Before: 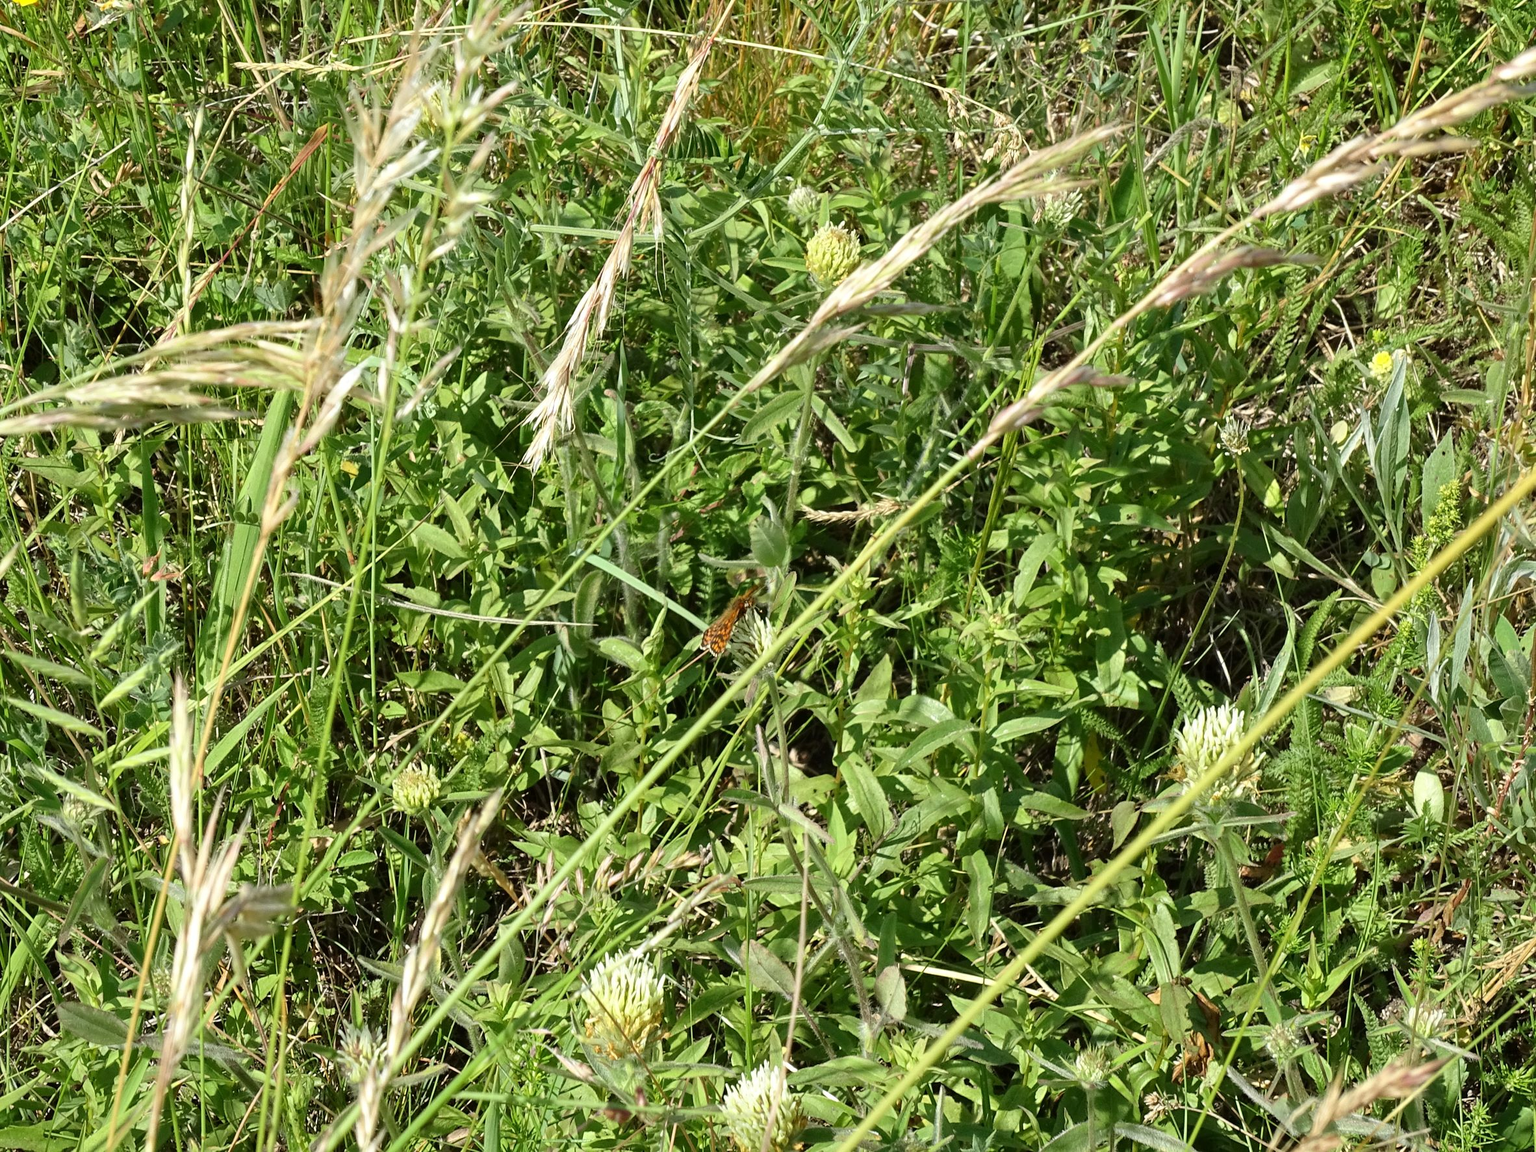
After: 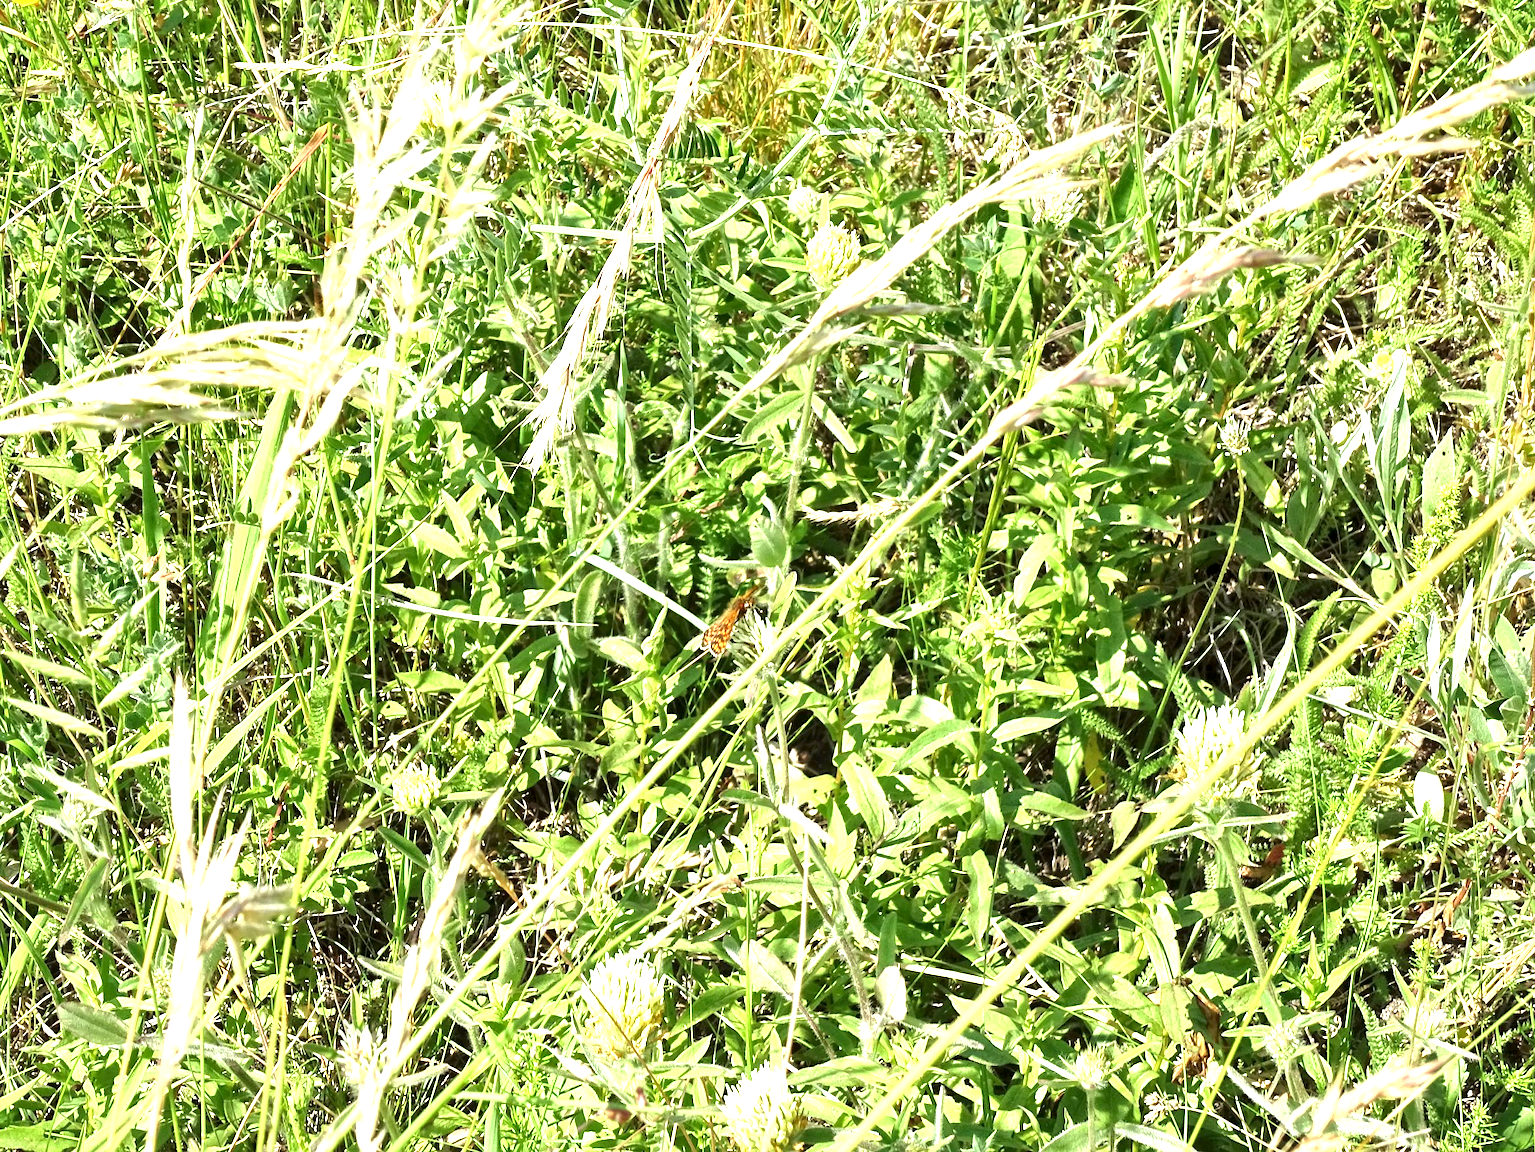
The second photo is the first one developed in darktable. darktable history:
local contrast: mode bilateral grid, contrast 20, coarseness 50, detail 171%, midtone range 0.2
exposure: black level correction 0, exposure 1.451 EV, compensate highlight preservation false
